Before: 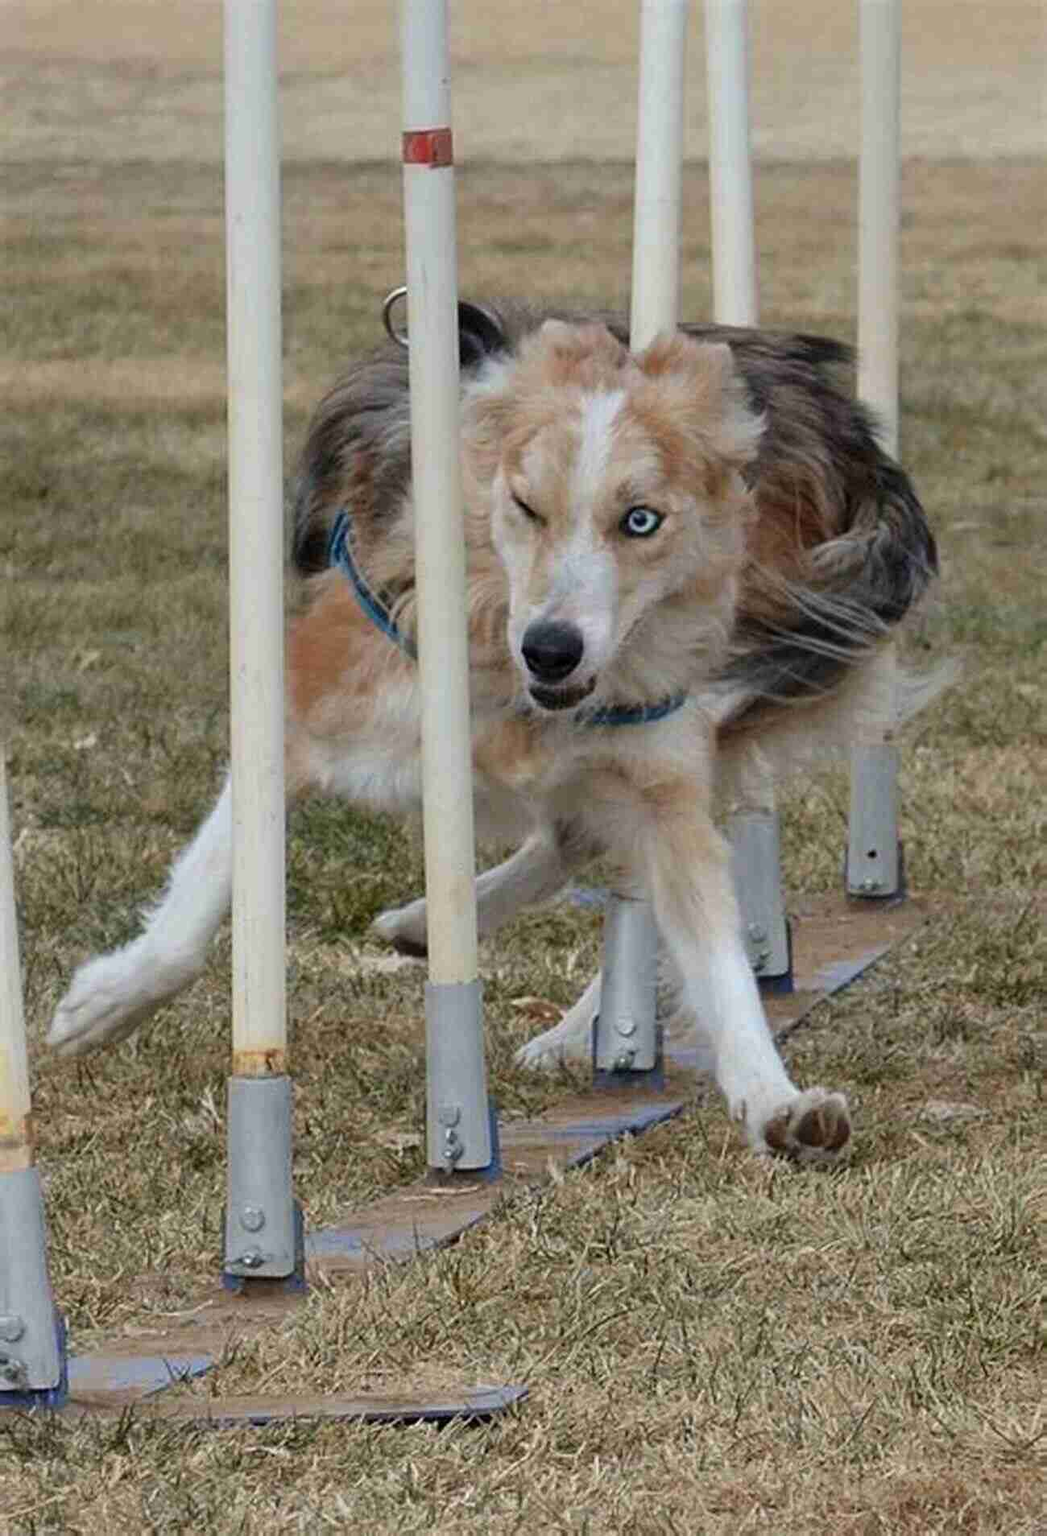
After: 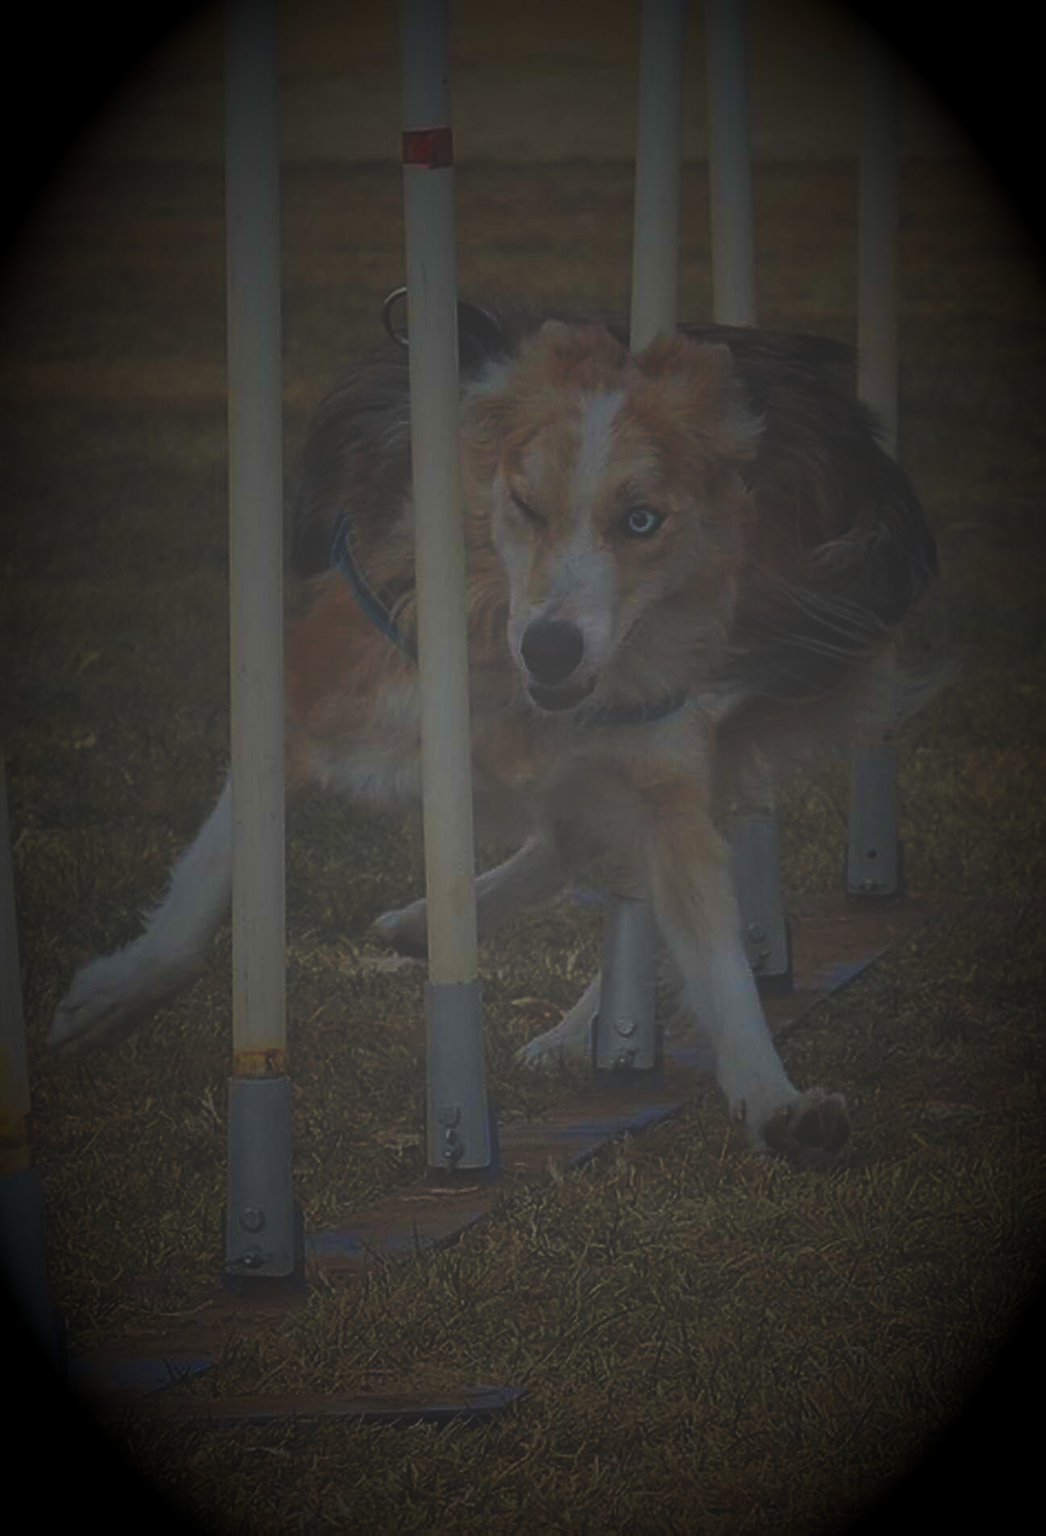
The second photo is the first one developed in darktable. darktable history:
contrast brightness saturation: brightness 0.13
rgb curve: curves: ch0 [(0, 0.186) (0.314, 0.284) (0.775, 0.708) (1, 1)], compensate middle gray true, preserve colors none
vignetting: fall-off start 15.9%, fall-off radius 100%, brightness -1, saturation 0.5, width/height ratio 0.719
velvia: on, module defaults
sharpen: on, module defaults
exposure: exposure -2.002 EV, compensate highlight preservation false
